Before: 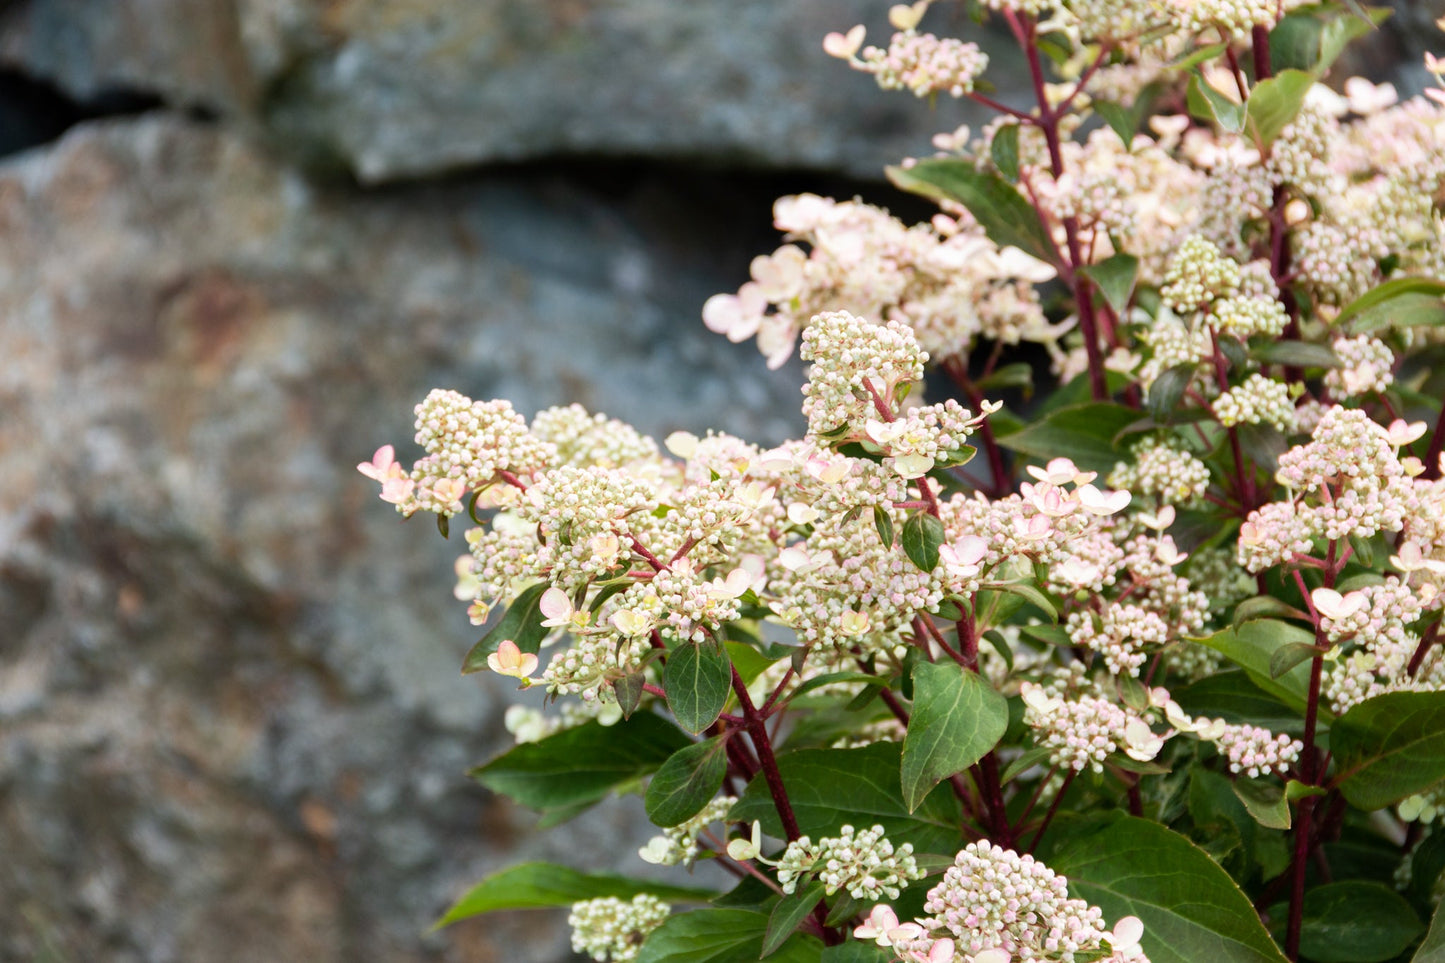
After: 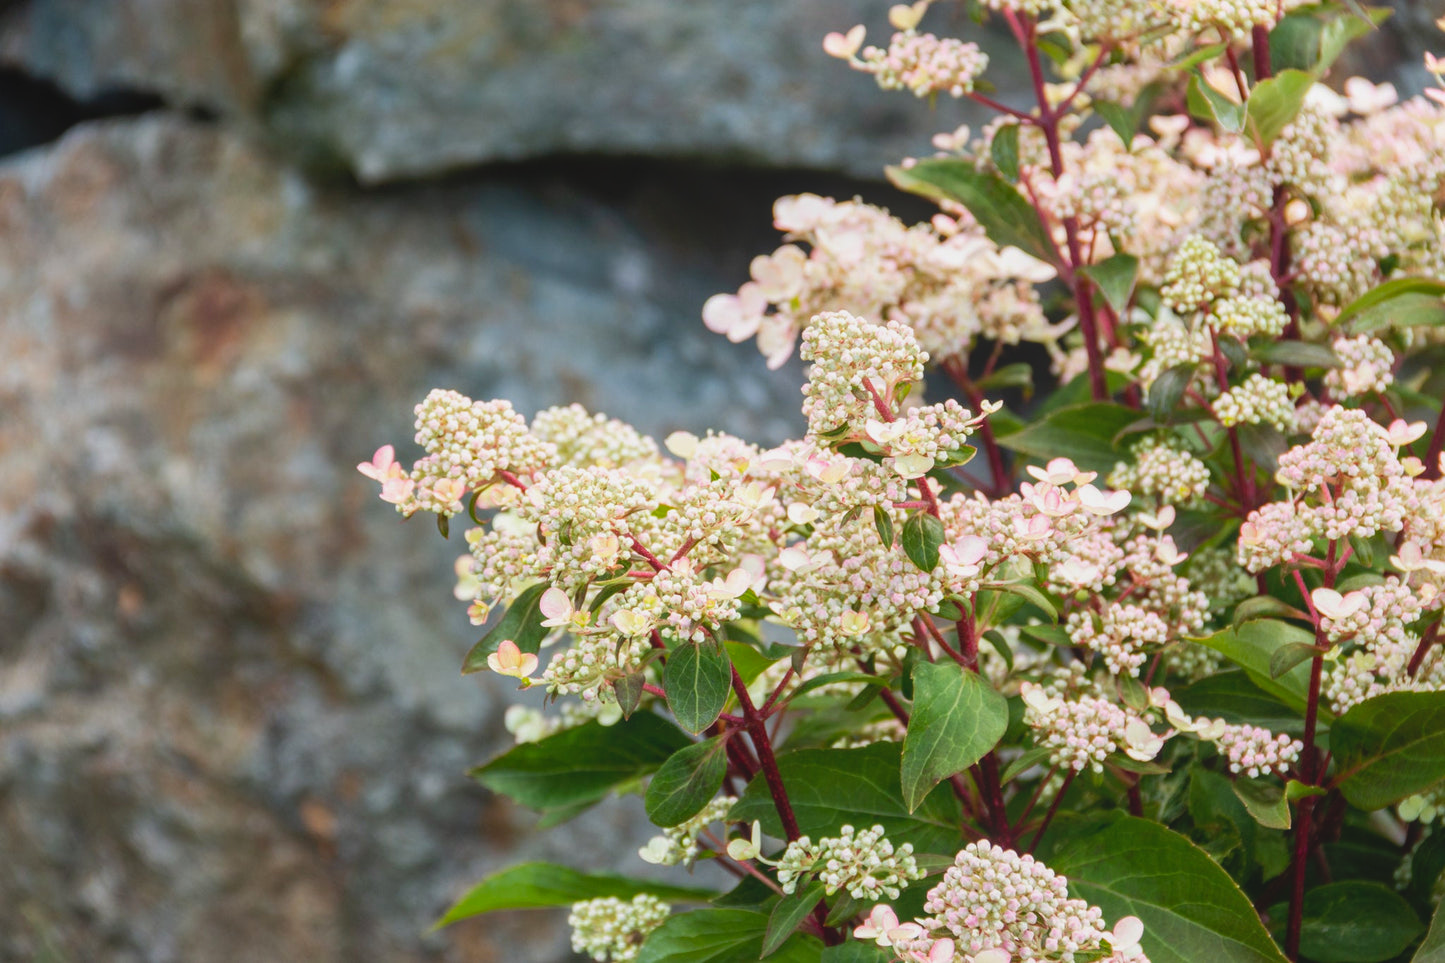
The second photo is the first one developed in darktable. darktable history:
contrast brightness saturation: saturation 0.104
local contrast: highlights 49%, shadows 1%, detail 98%
